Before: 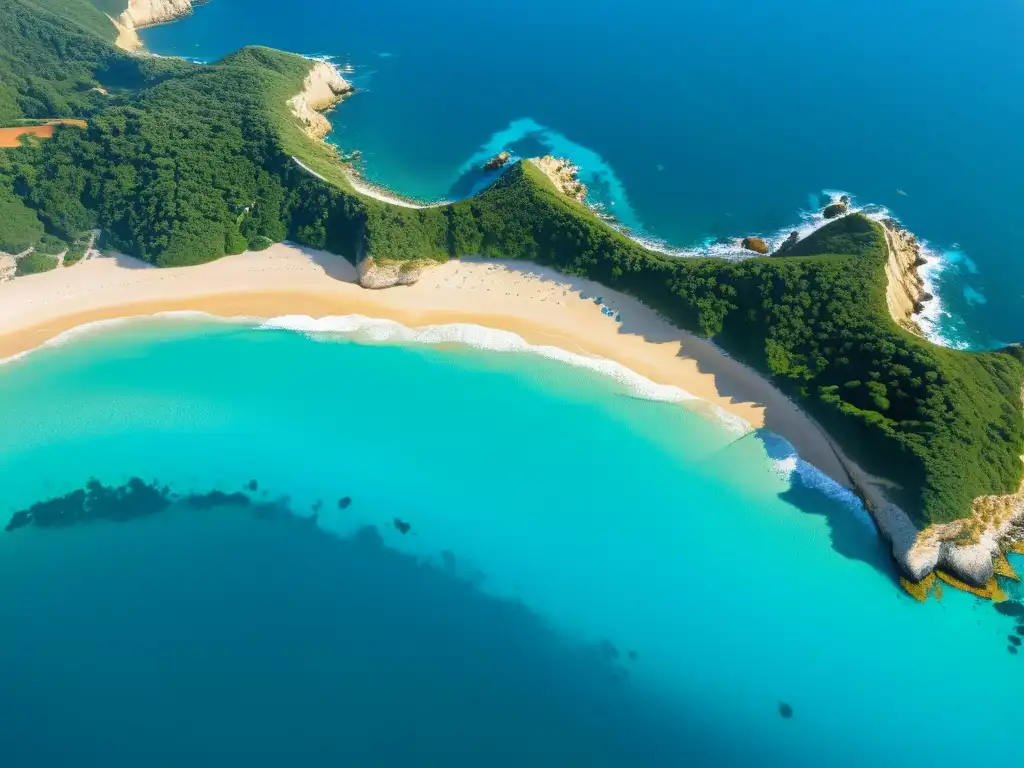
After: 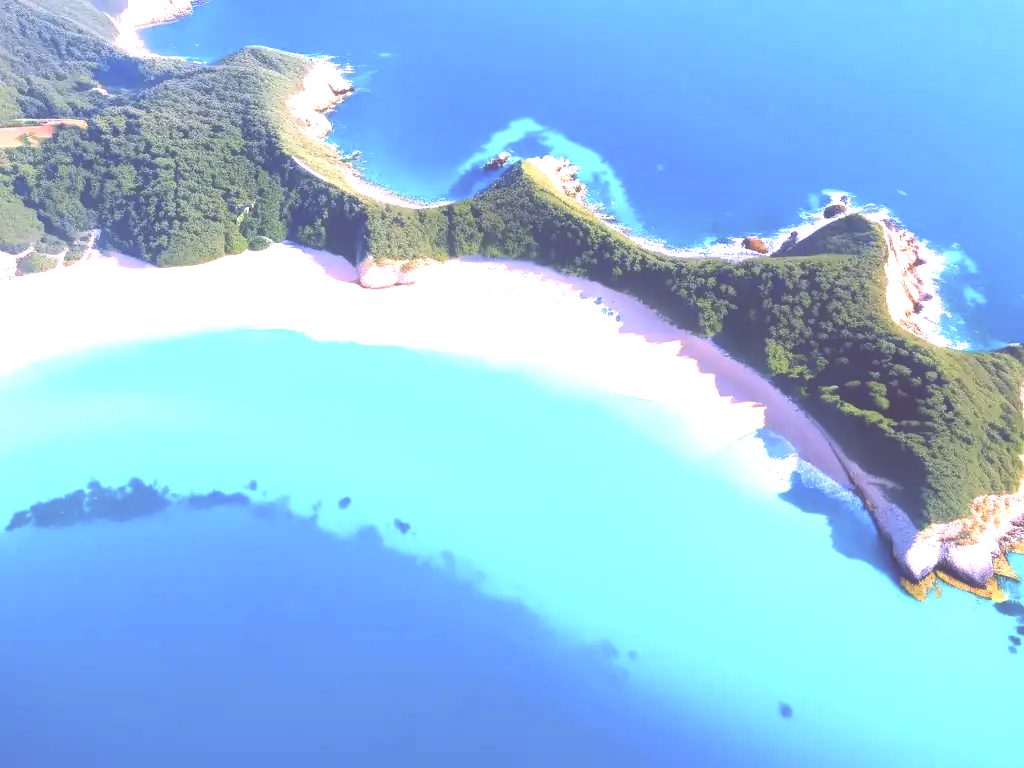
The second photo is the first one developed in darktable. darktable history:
color calibration: output R [1.107, -0.012, -0.003, 0], output B [0, 0, 1.308, 0], gray › normalize channels true, illuminant custom, x 0.368, y 0.373, temperature 4349.42 K, gamut compression 0.002
exposure: black level correction -0.023, exposure 1.397 EV, compensate highlight preservation false
